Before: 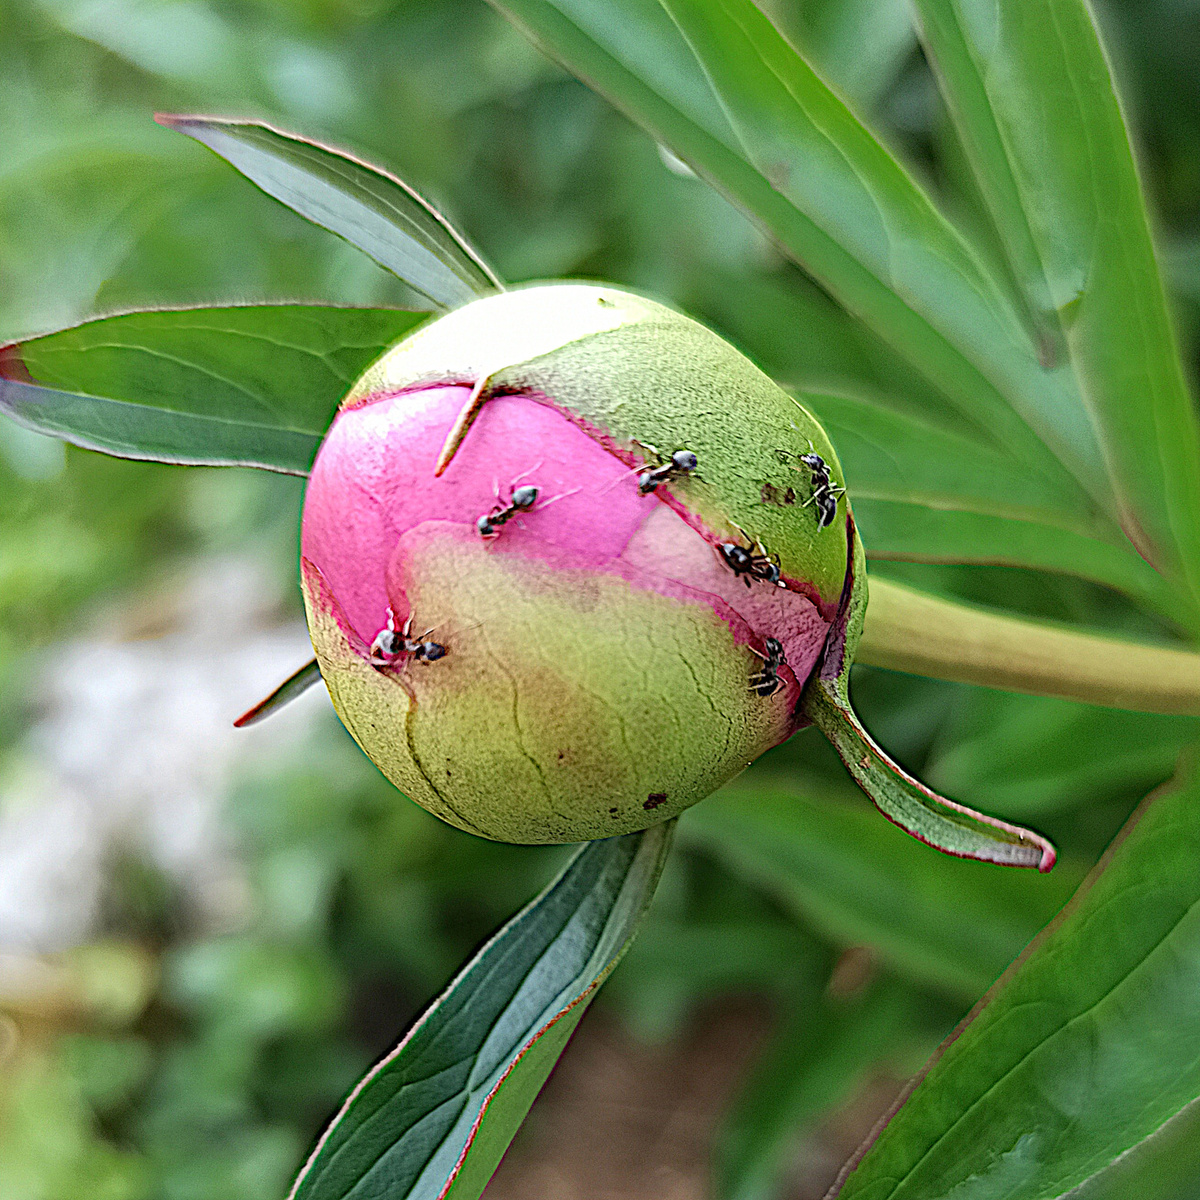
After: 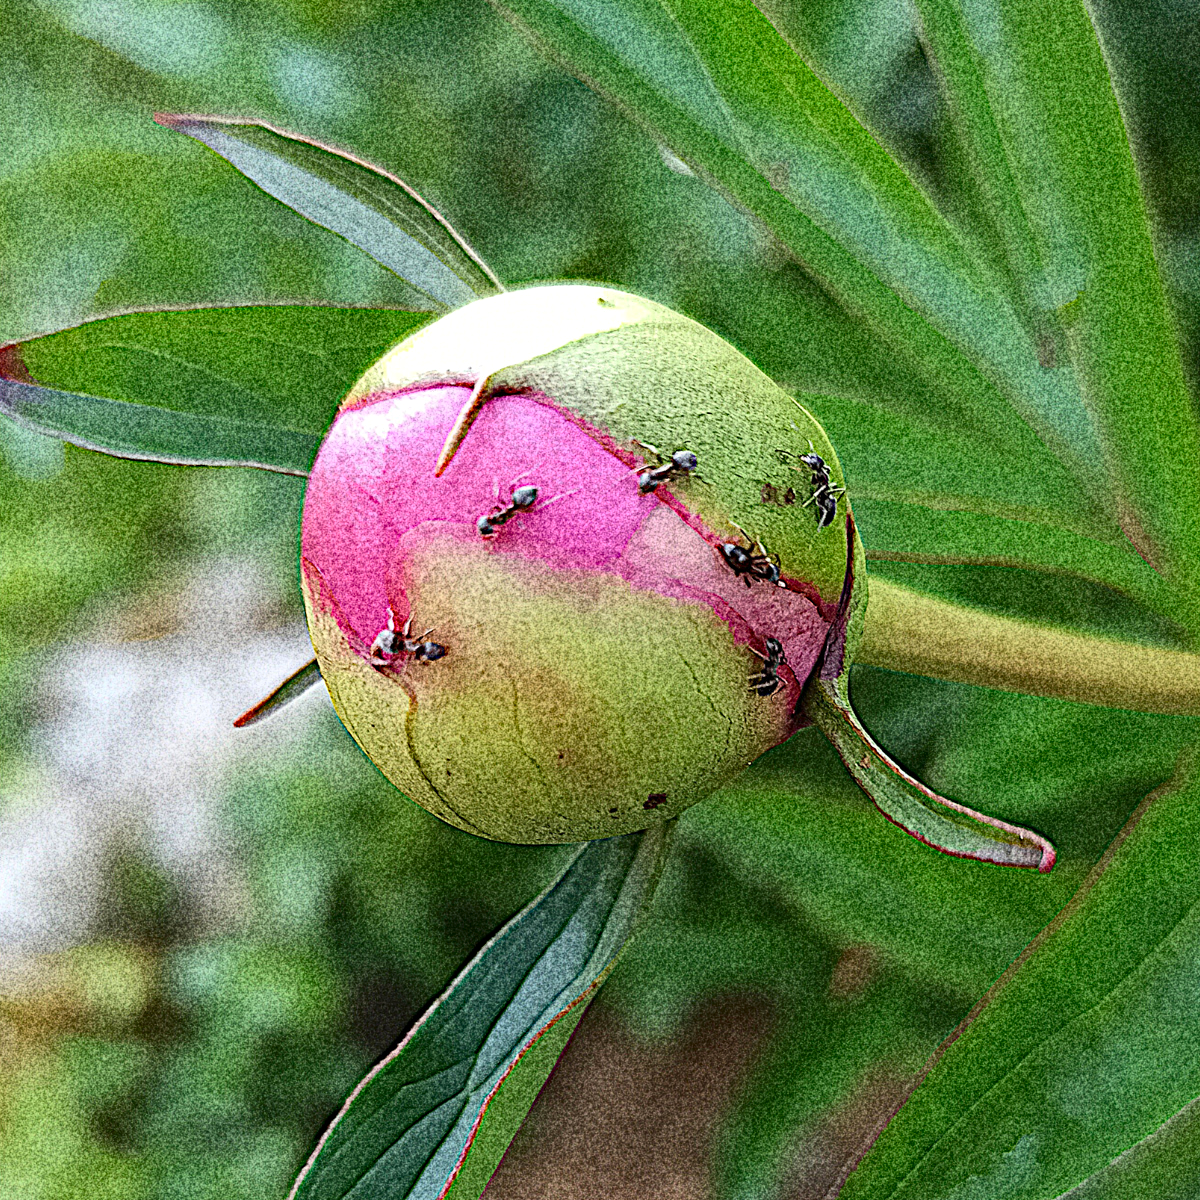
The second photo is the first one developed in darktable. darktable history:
grain: coarseness 30.02 ISO, strength 100%
haze removal: compatibility mode true, adaptive false
